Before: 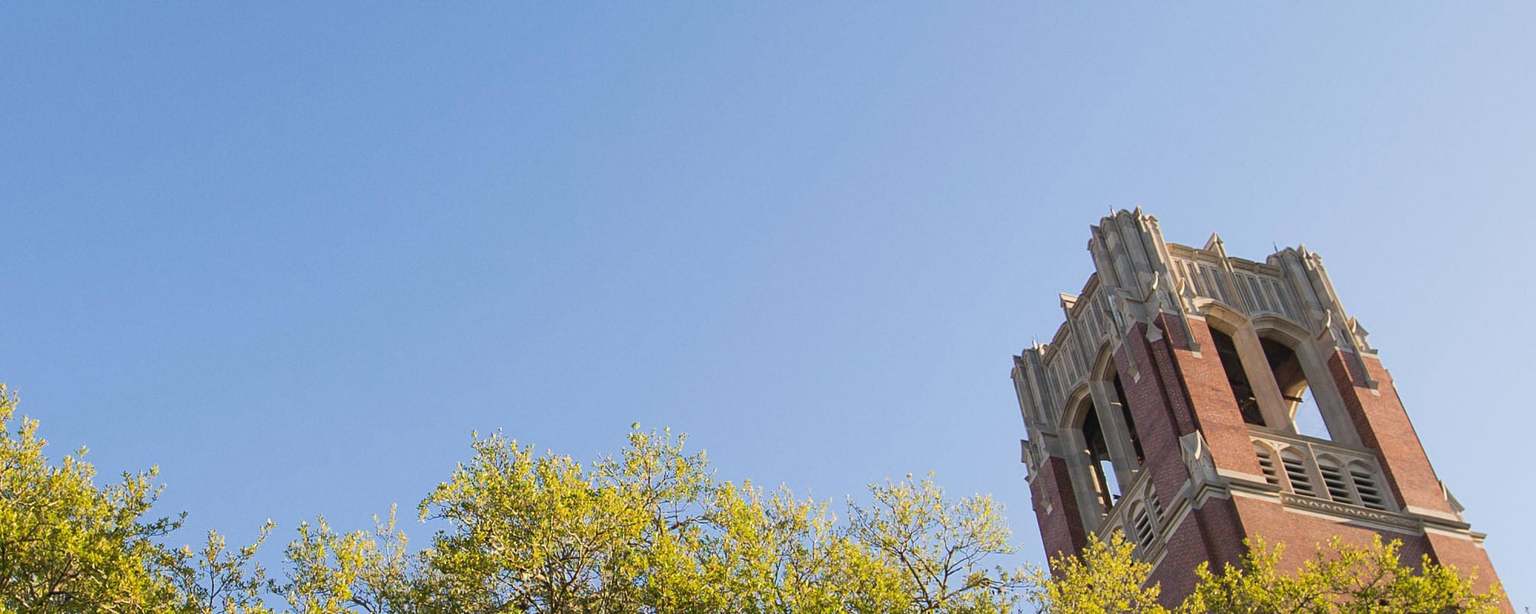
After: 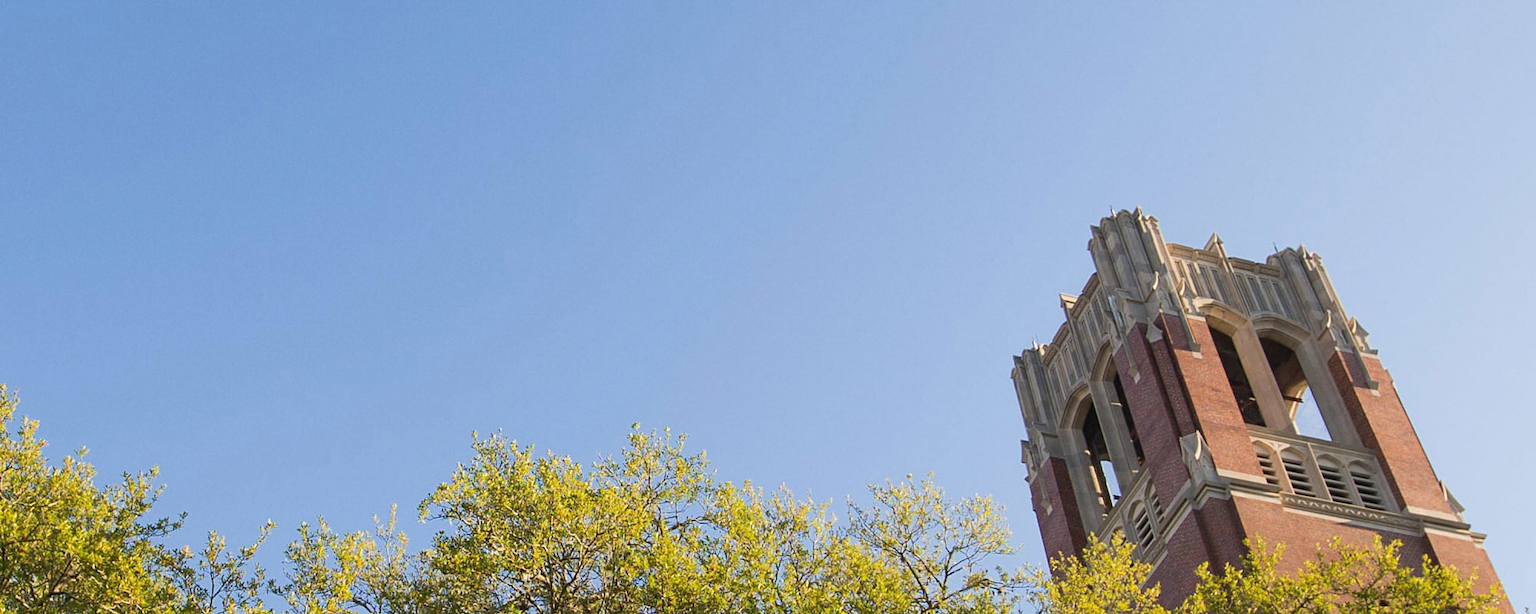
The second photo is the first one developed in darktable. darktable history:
levels: mode automatic, levels [0.036, 0.364, 0.827]
